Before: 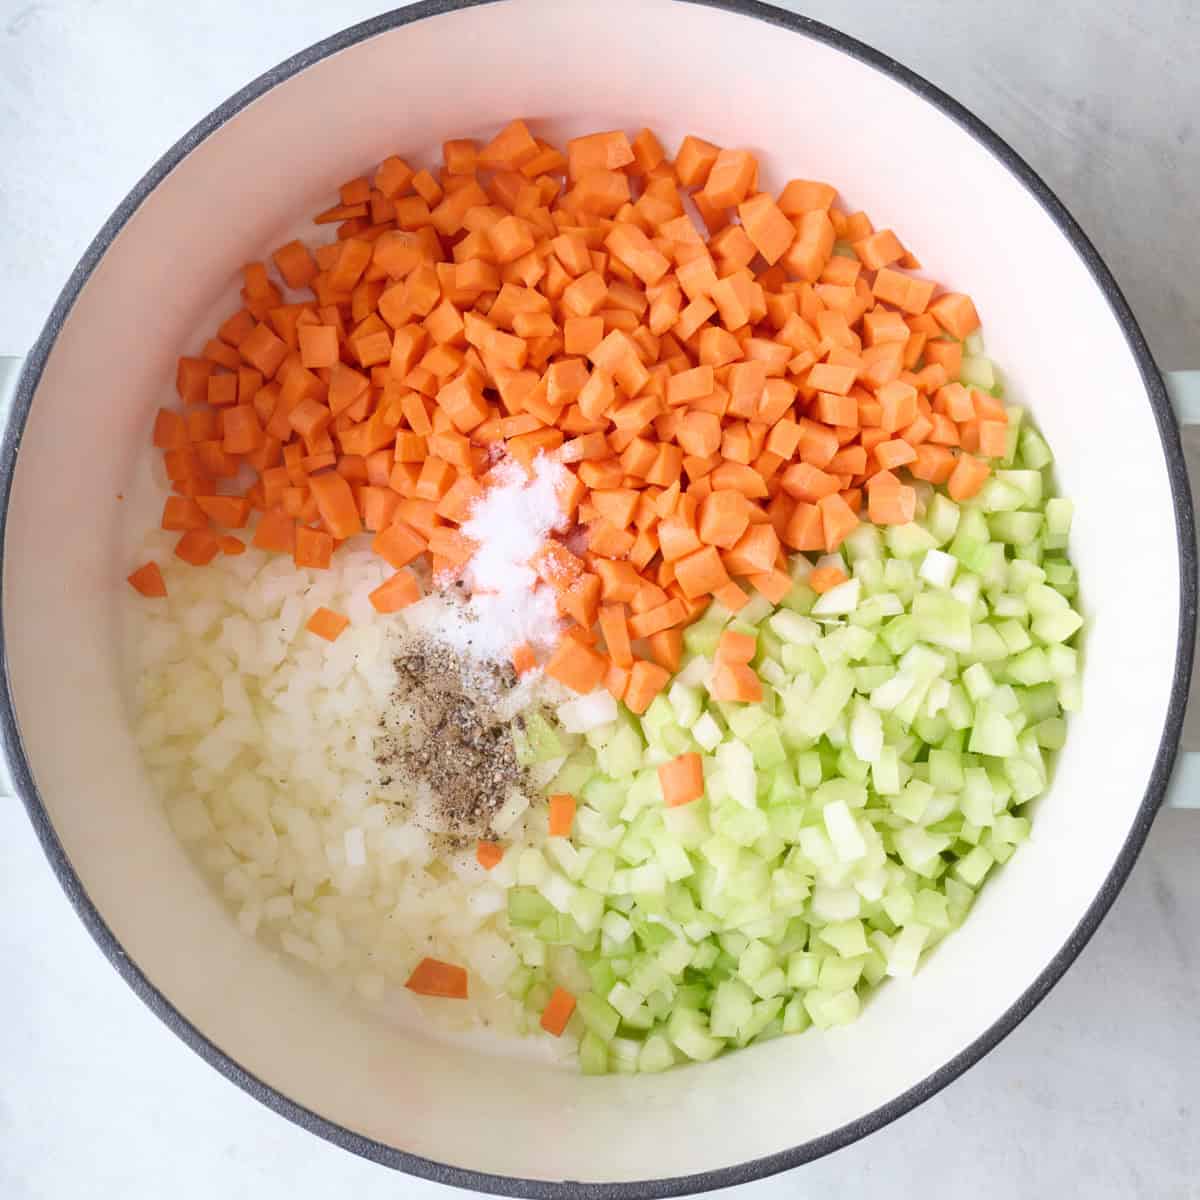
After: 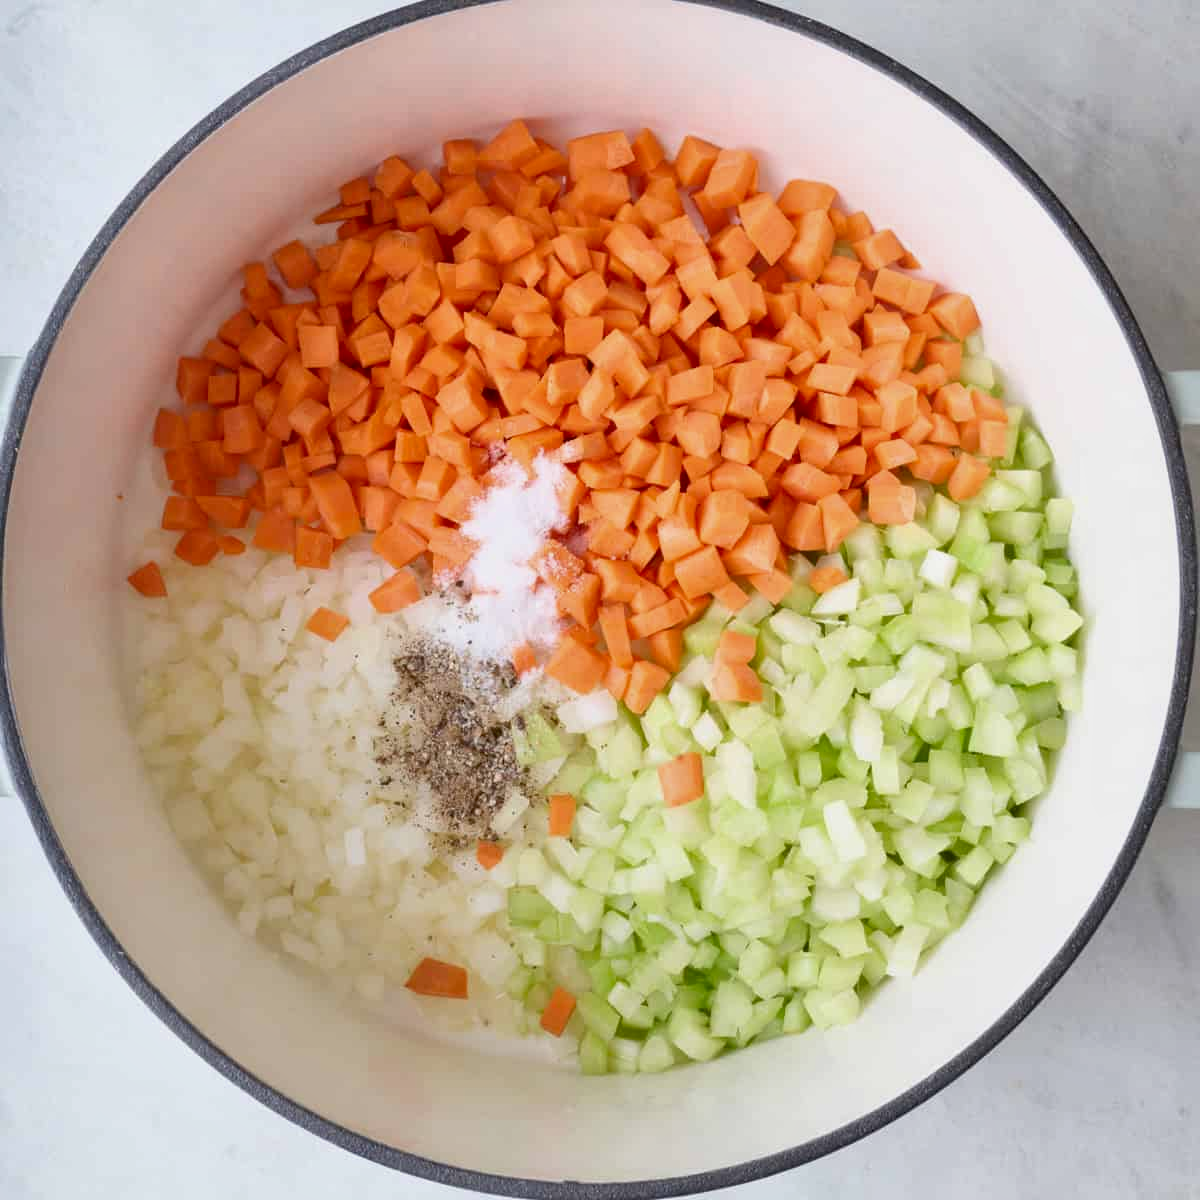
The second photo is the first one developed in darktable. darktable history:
exposure: black level correction 0.006, exposure -0.226 EV, compensate highlight preservation false
local contrast: mode bilateral grid, contrast 20, coarseness 50, detail 120%, midtone range 0.2
